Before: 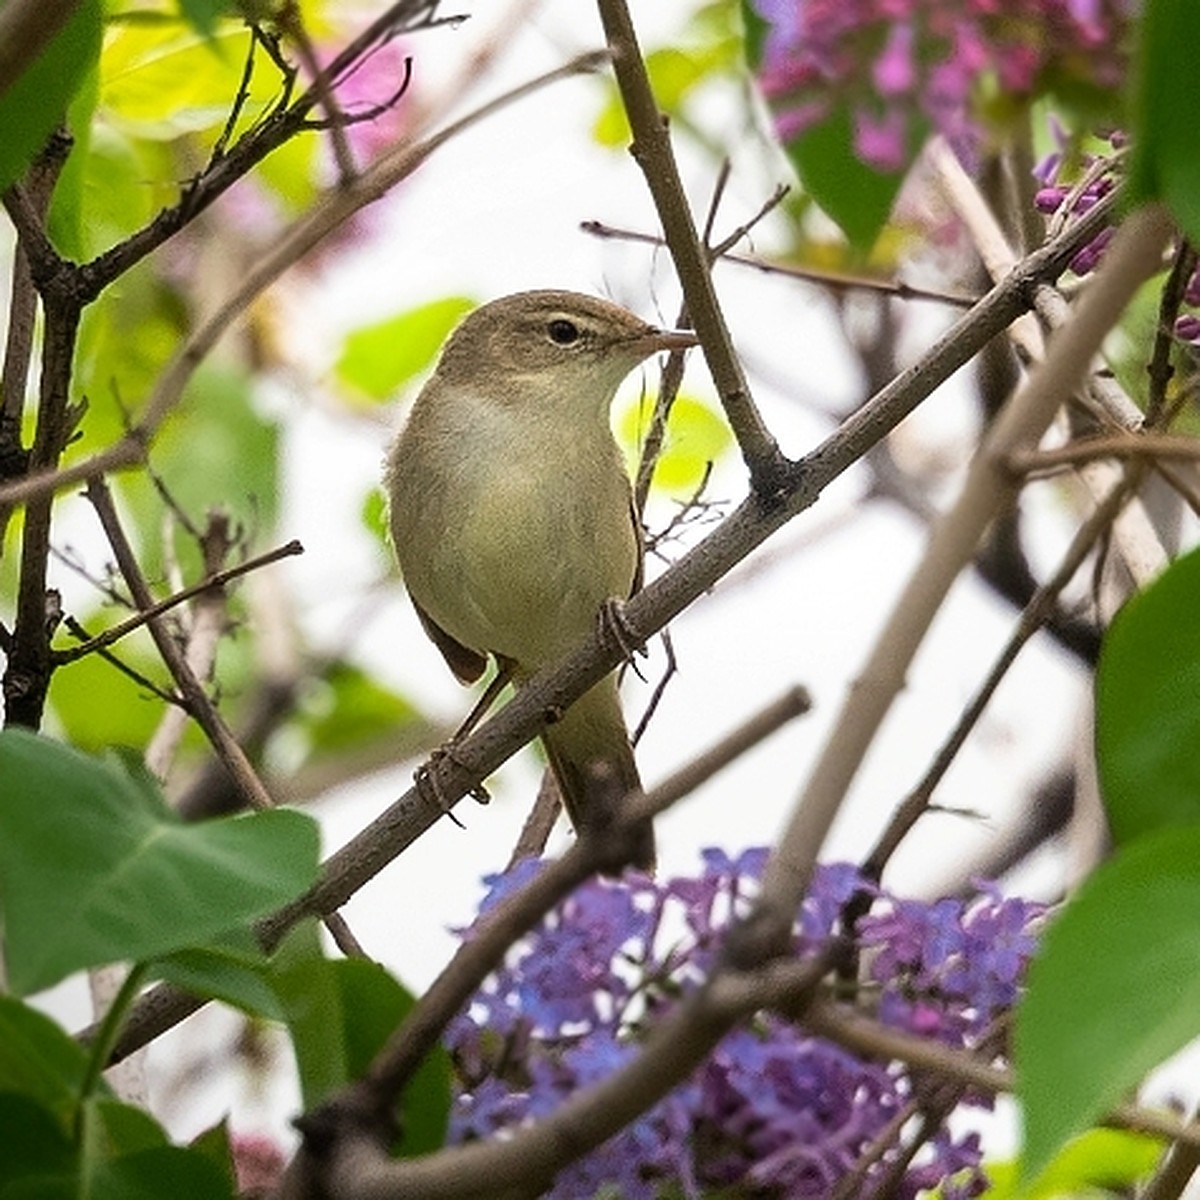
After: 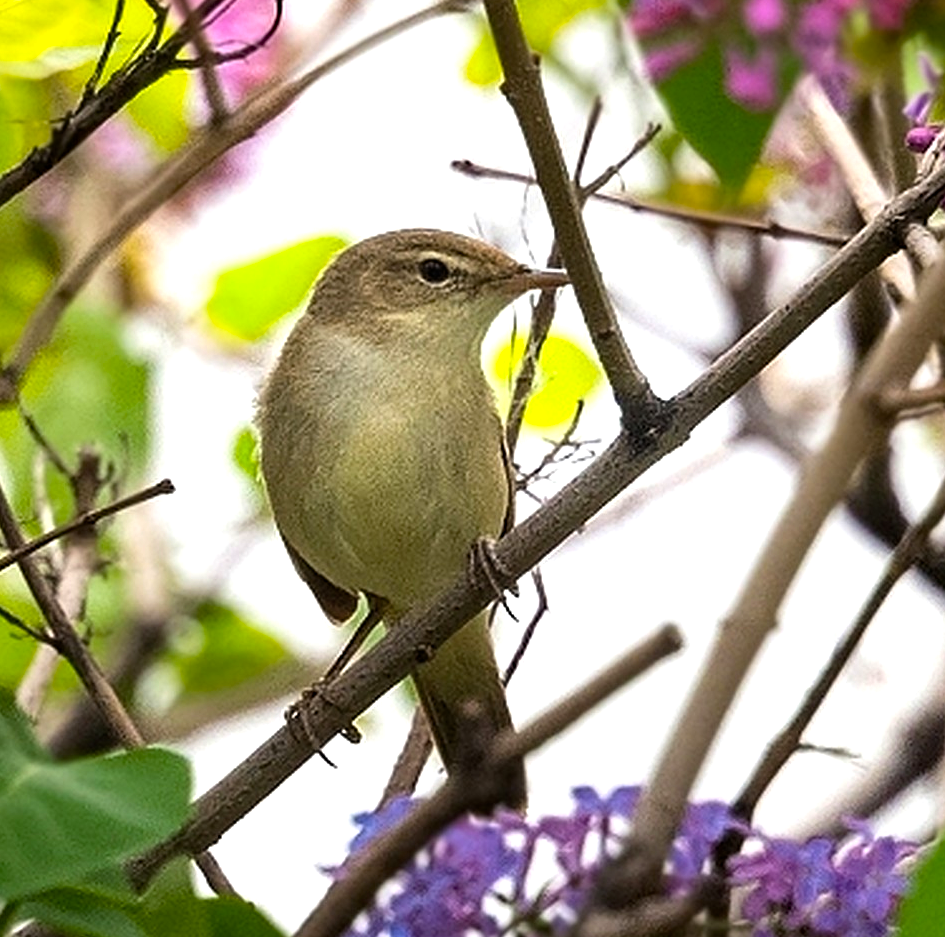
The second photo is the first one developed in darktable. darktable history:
crop and rotate: left 10.77%, top 5.1%, right 10.41%, bottom 16.76%
haze removal: compatibility mode true, adaptive false
color balance rgb: linear chroma grading › global chroma 10%, global vibrance 10%, contrast 15%, saturation formula JzAzBz (2021)
